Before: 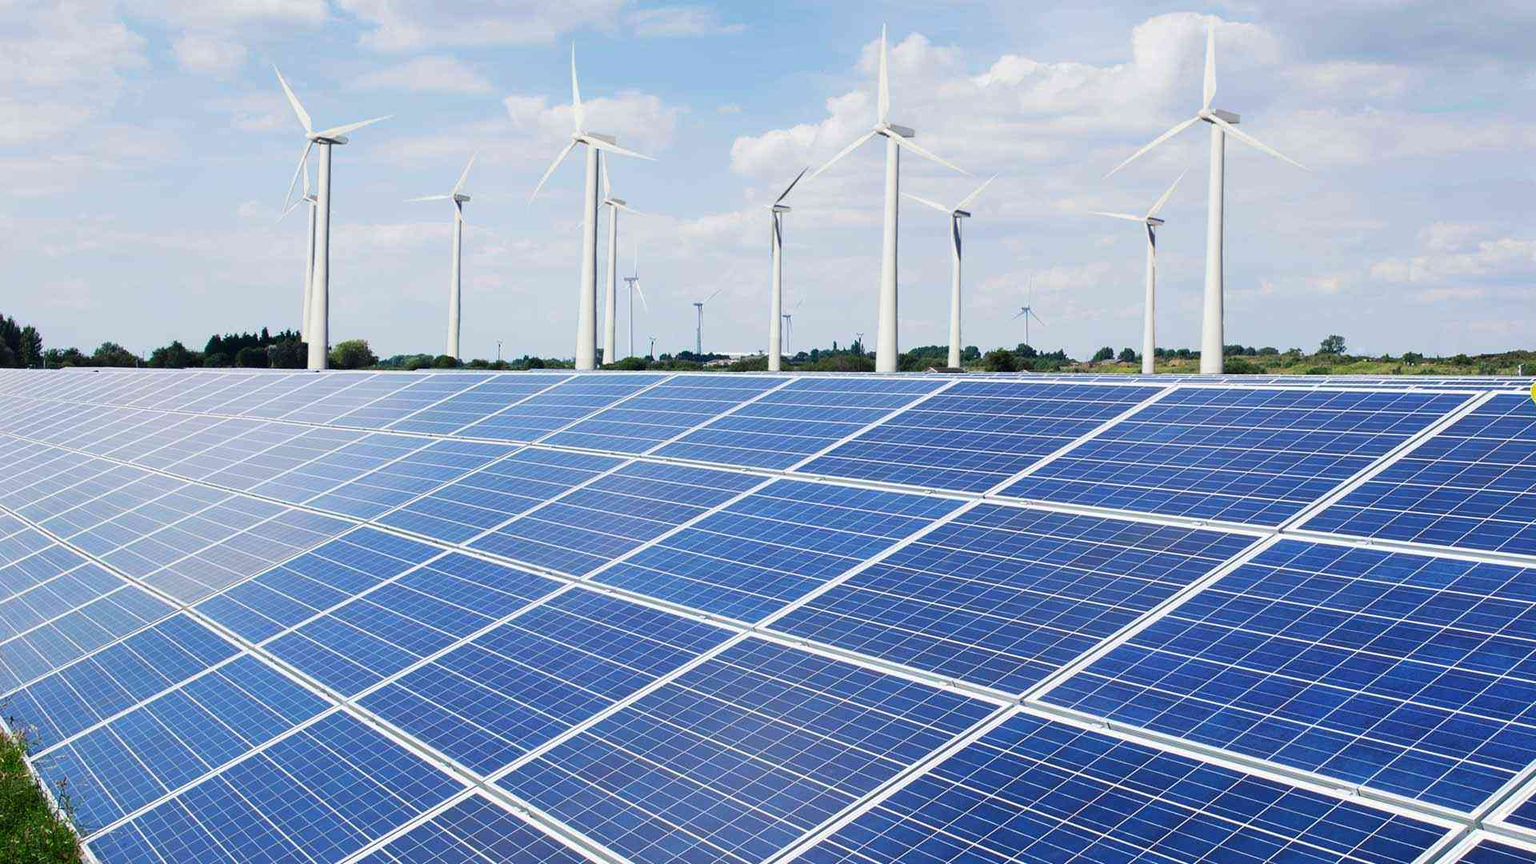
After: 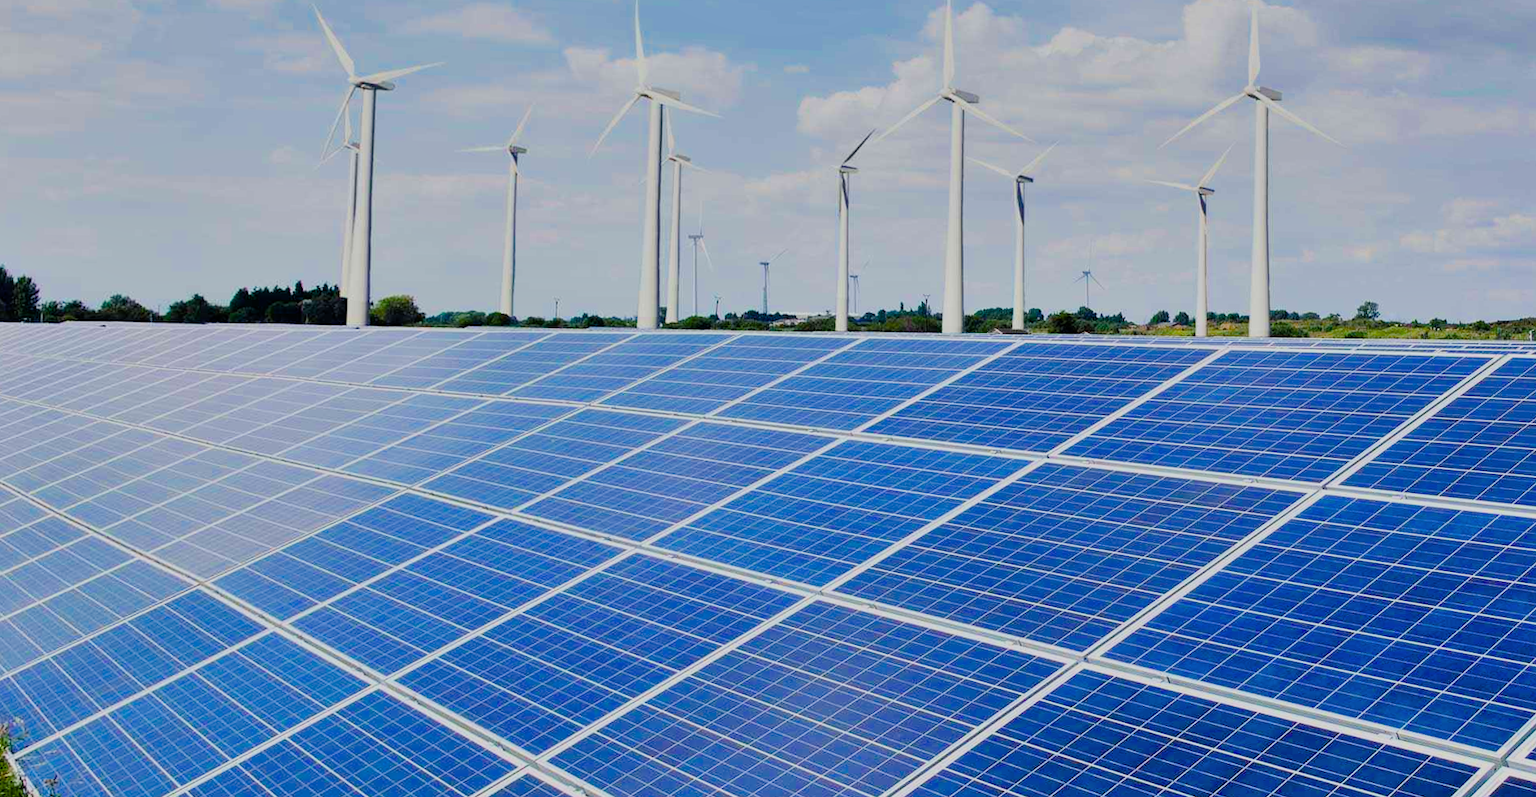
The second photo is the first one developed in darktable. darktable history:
rotate and perspective: rotation -0.013°, lens shift (vertical) -0.027, lens shift (horizontal) 0.178, crop left 0.016, crop right 0.989, crop top 0.082, crop bottom 0.918
filmic rgb: black relative exposure -7.65 EV, white relative exposure 4.56 EV, hardness 3.61, color science v6 (2022)
color balance rgb: perceptual saturation grading › global saturation 35%, perceptual saturation grading › highlights -25%, perceptual saturation grading › shadows 50%
shadows and highlights: shadows 32.83, highlights -47.7, soften with gaussian
